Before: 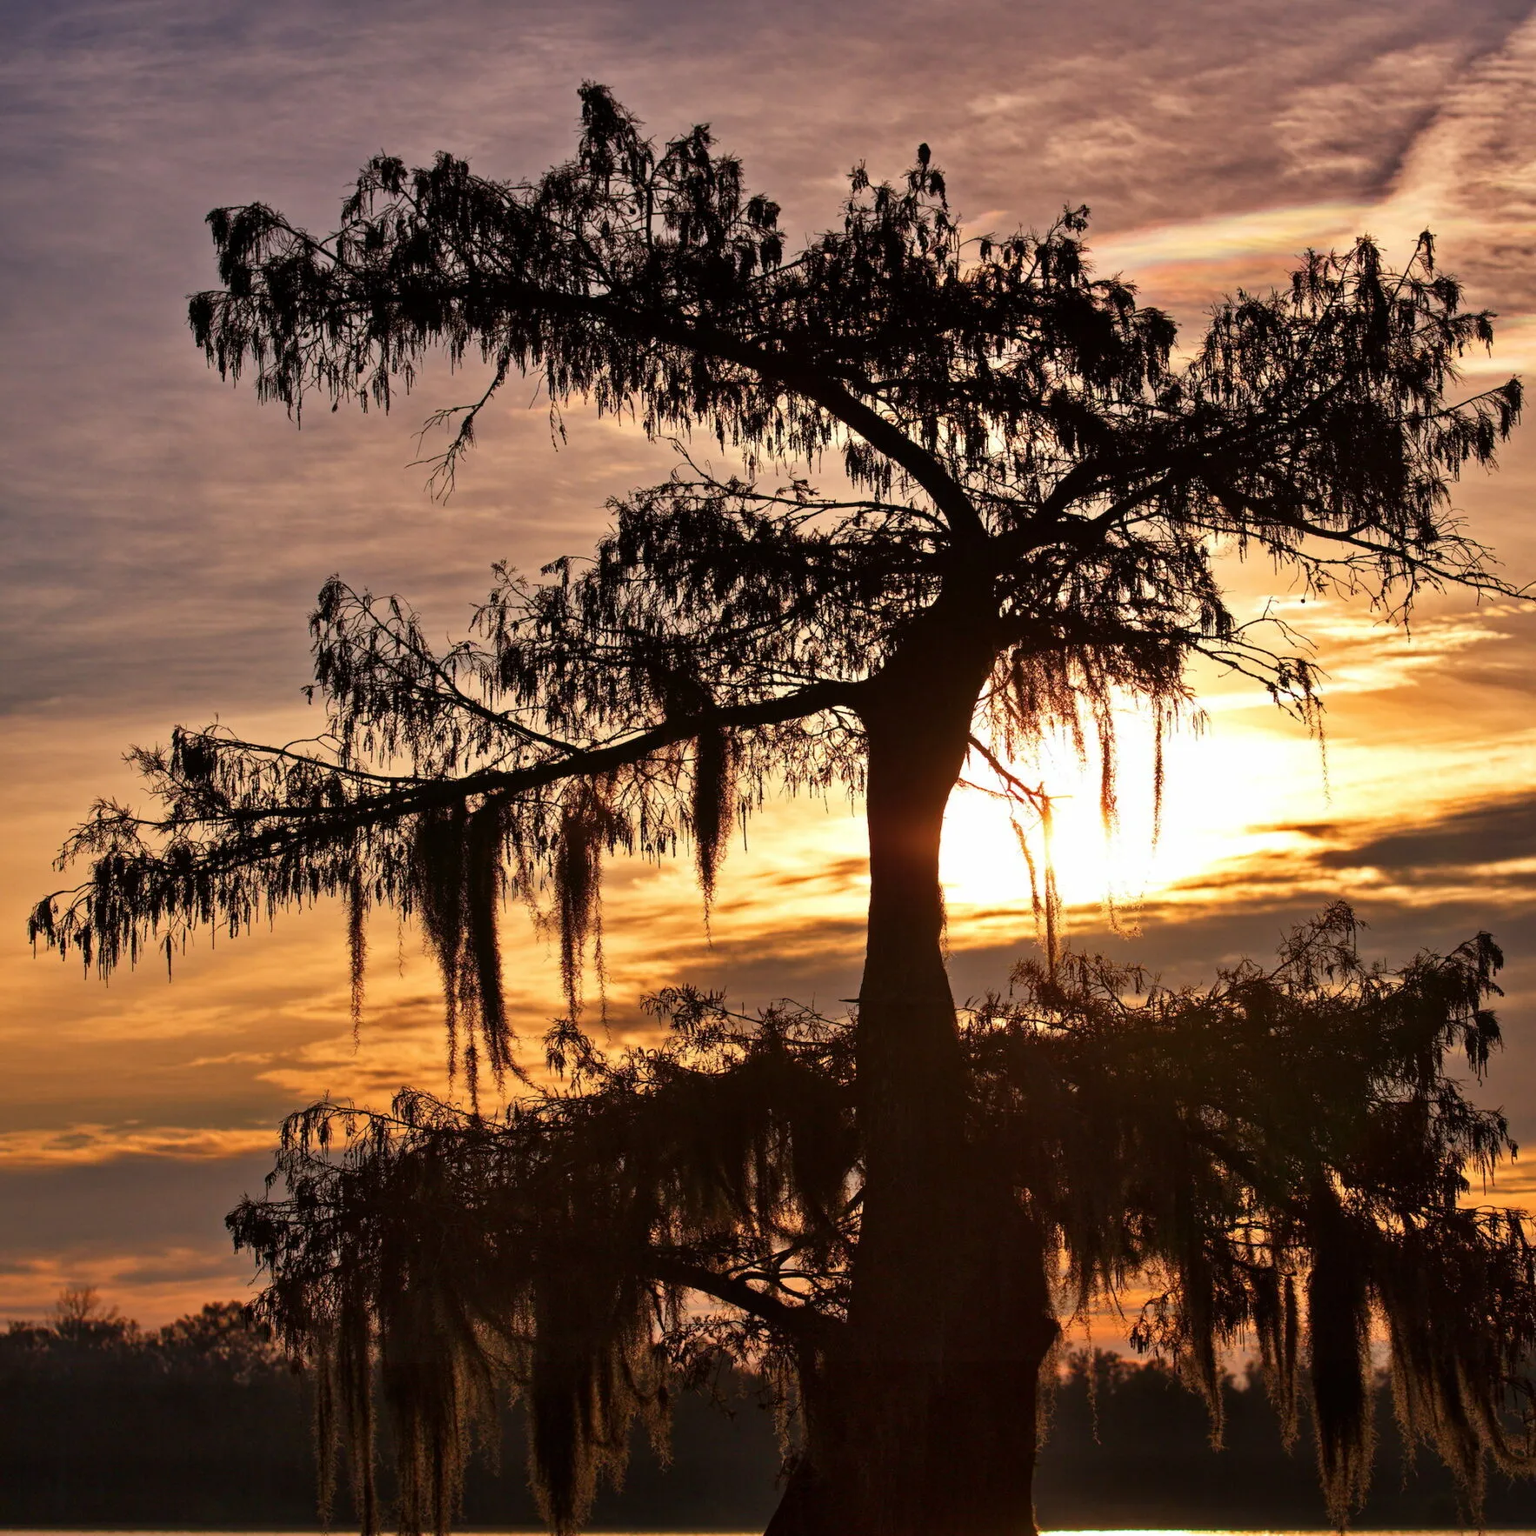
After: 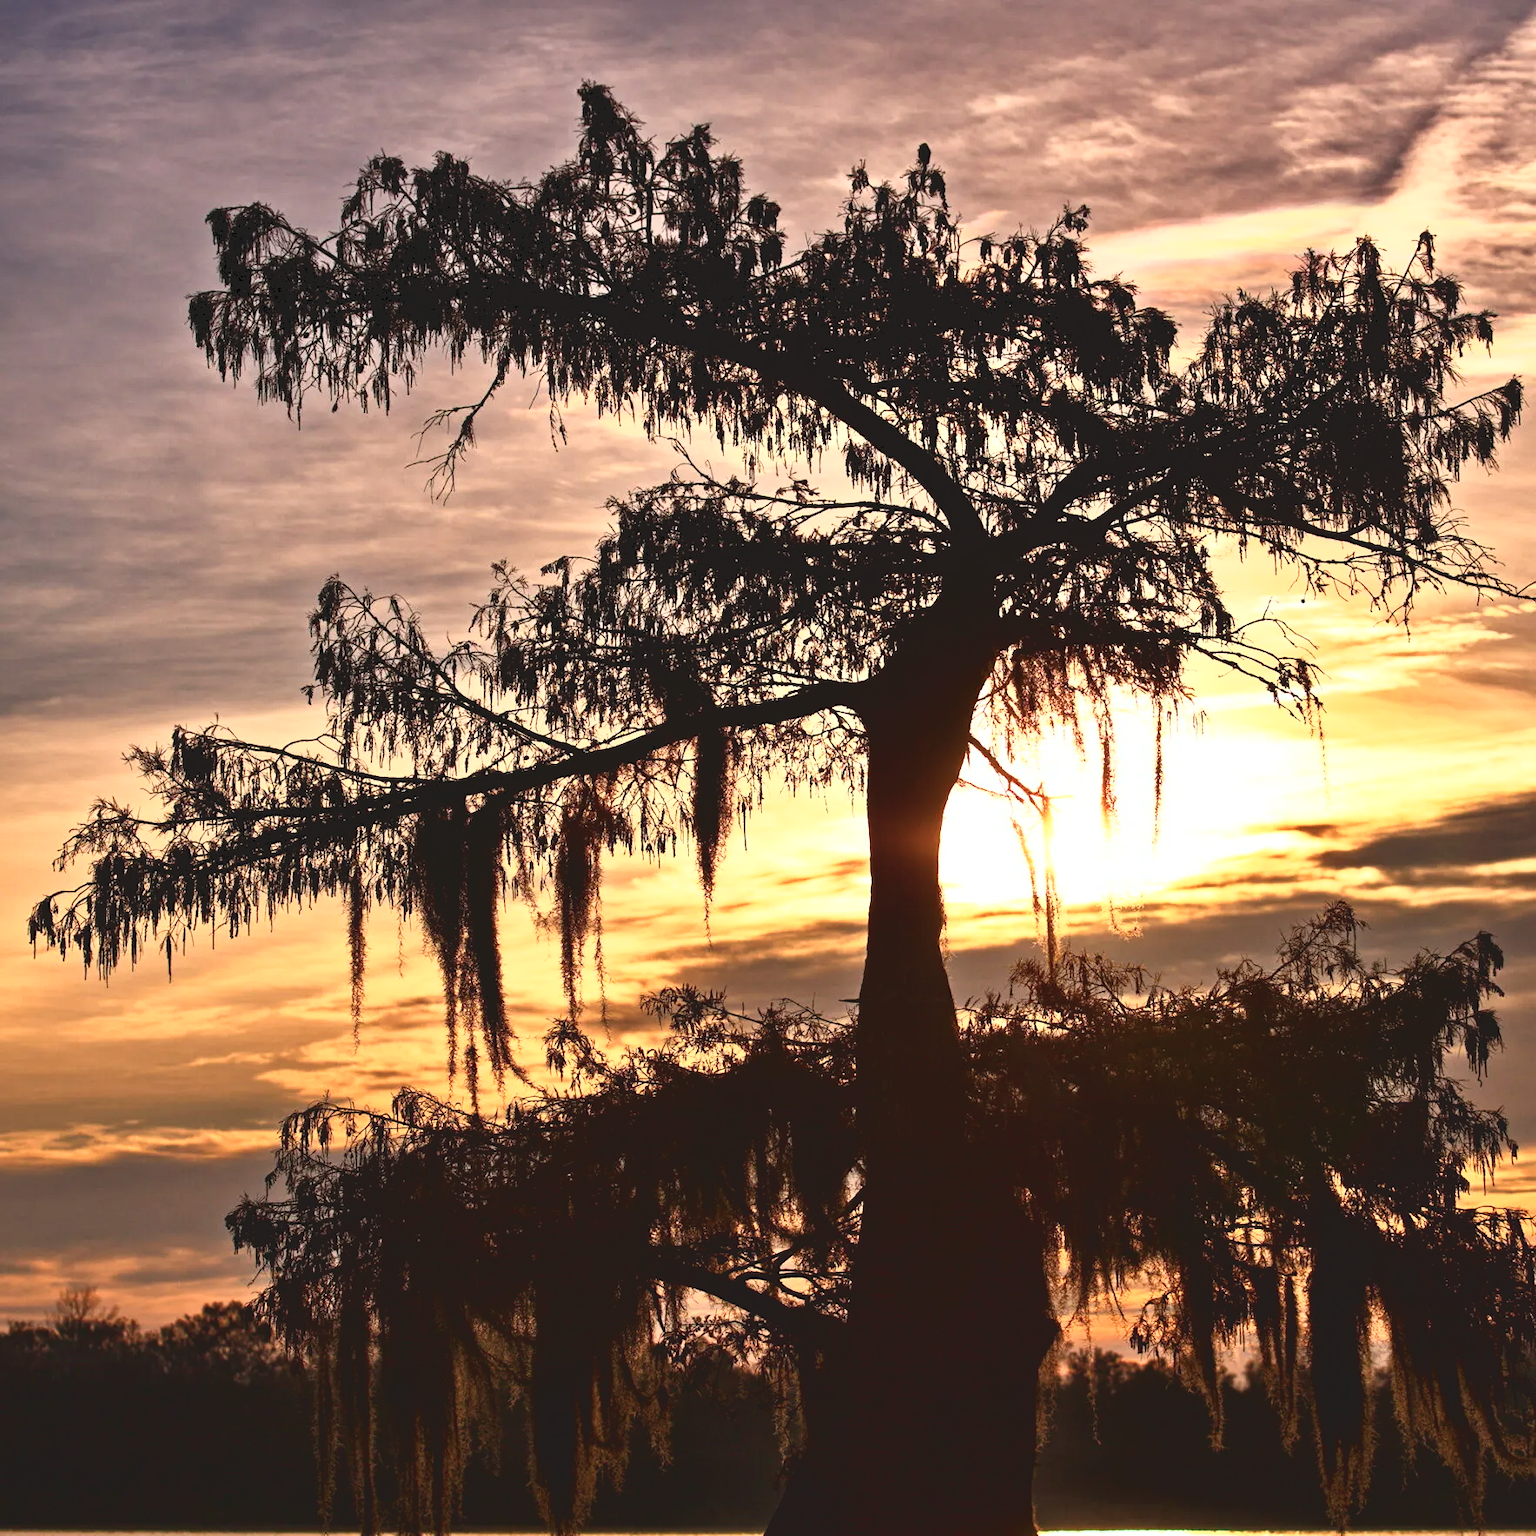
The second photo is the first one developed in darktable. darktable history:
tone curve: curves: ch0 [(0, 0) (0.003, 0.116) (0.011, 0.116) (0.025, 0.113) (0.044, 0.114) (0.069, 0.118) (0.1, 0.137) (0.136, 0.171) (0.177, 0.213) (0.224, 0.259) (0.277, 0.316) (0.335, 0.381) (0.399, 0.458) (0.468, 0.548) (0.543, 0.654) (0.623, 0.775) (0.709, 0.895) (0.801, 0.972) (0.898, 0.991) (1, 1)], color space Lab, independent channels, preserve colors none
